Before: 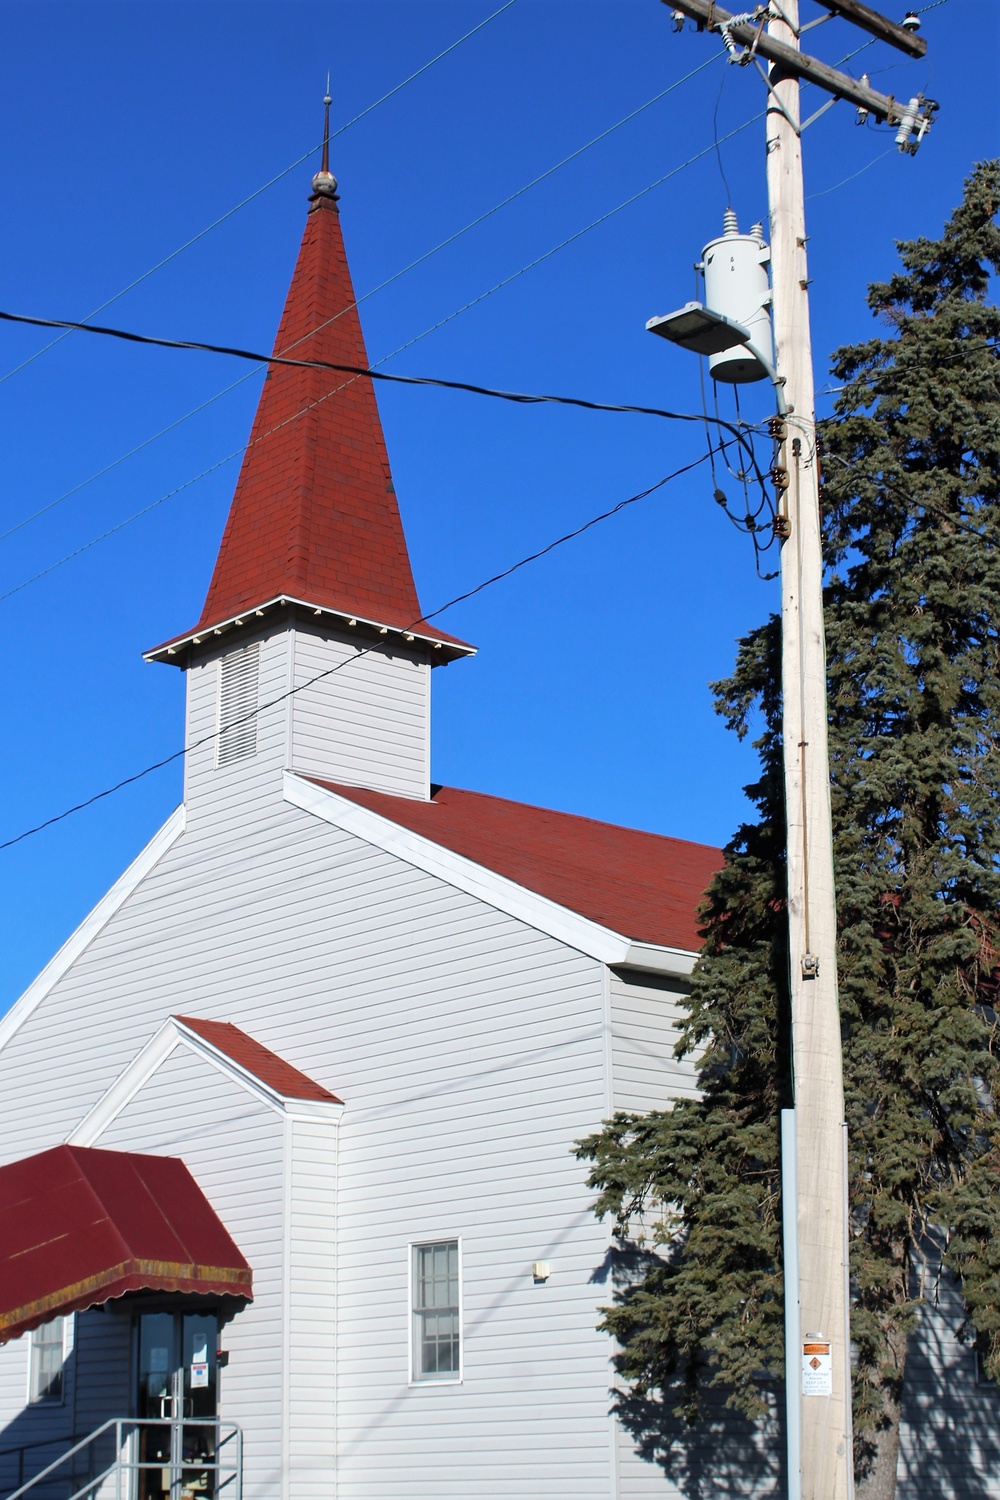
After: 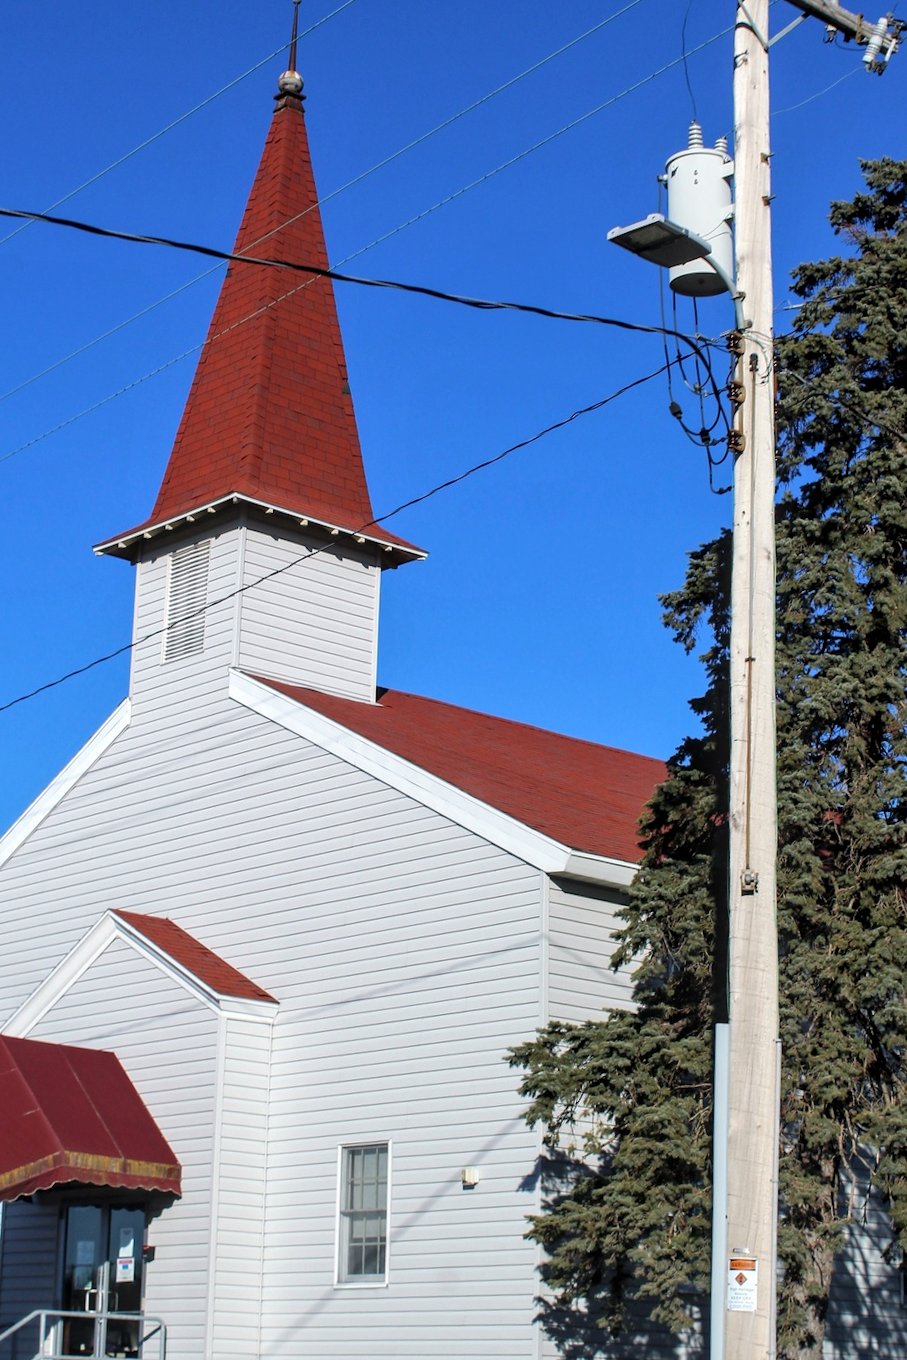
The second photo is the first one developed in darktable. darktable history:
crop and rotate: angle -1.96°, left 3.097%, top 4.154%, right 1.586%, bottom 0.529%
local contrast: on, module defaults
